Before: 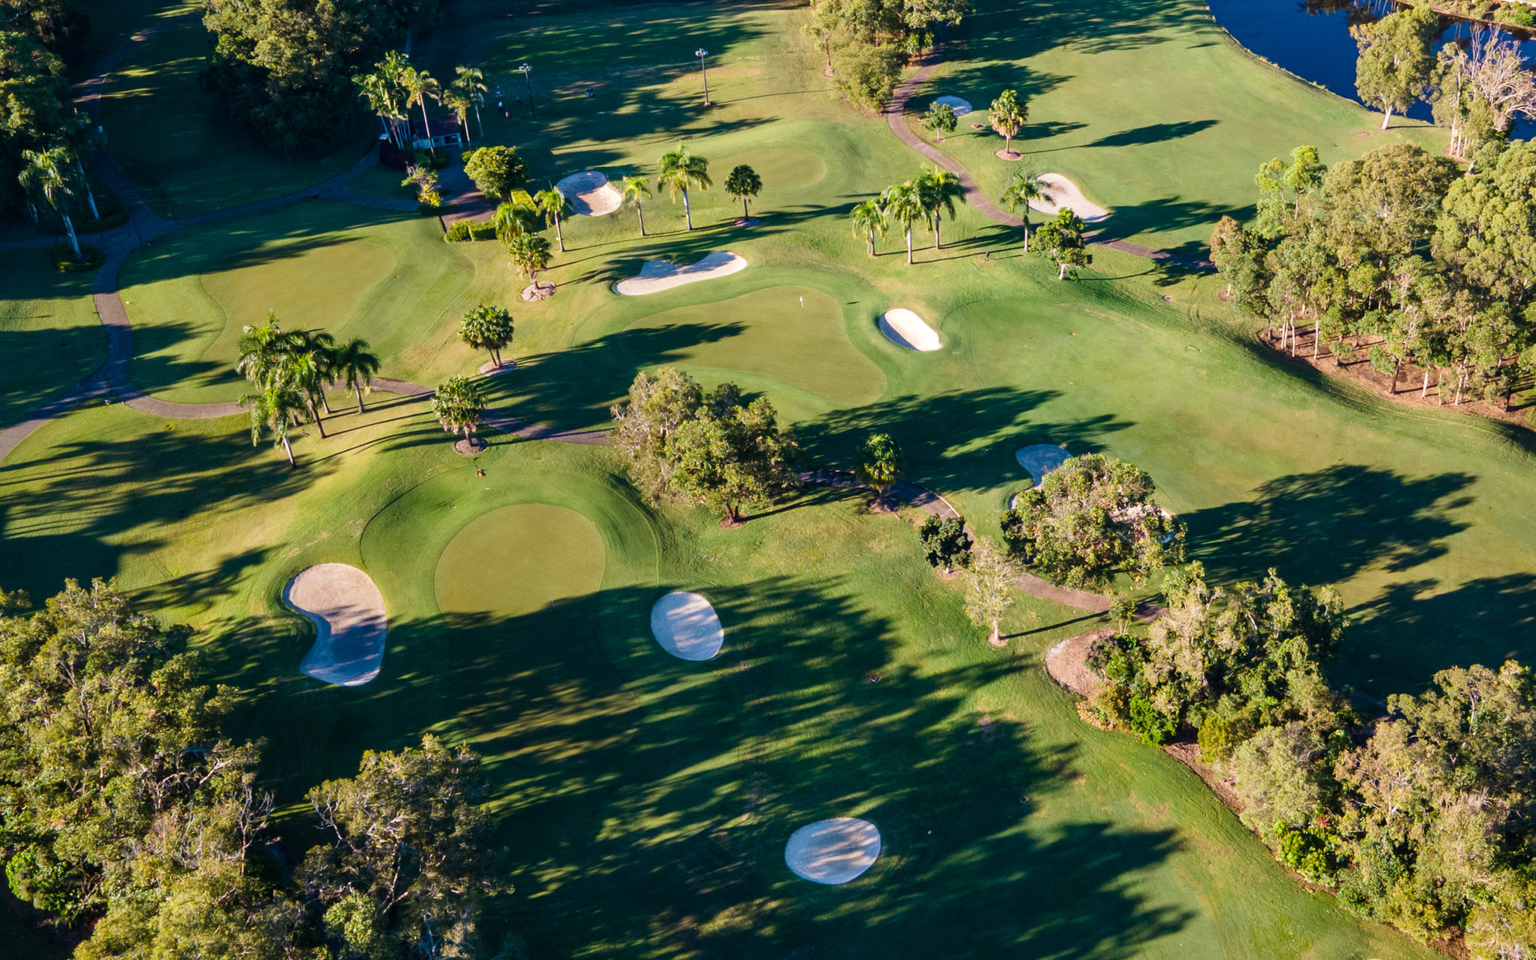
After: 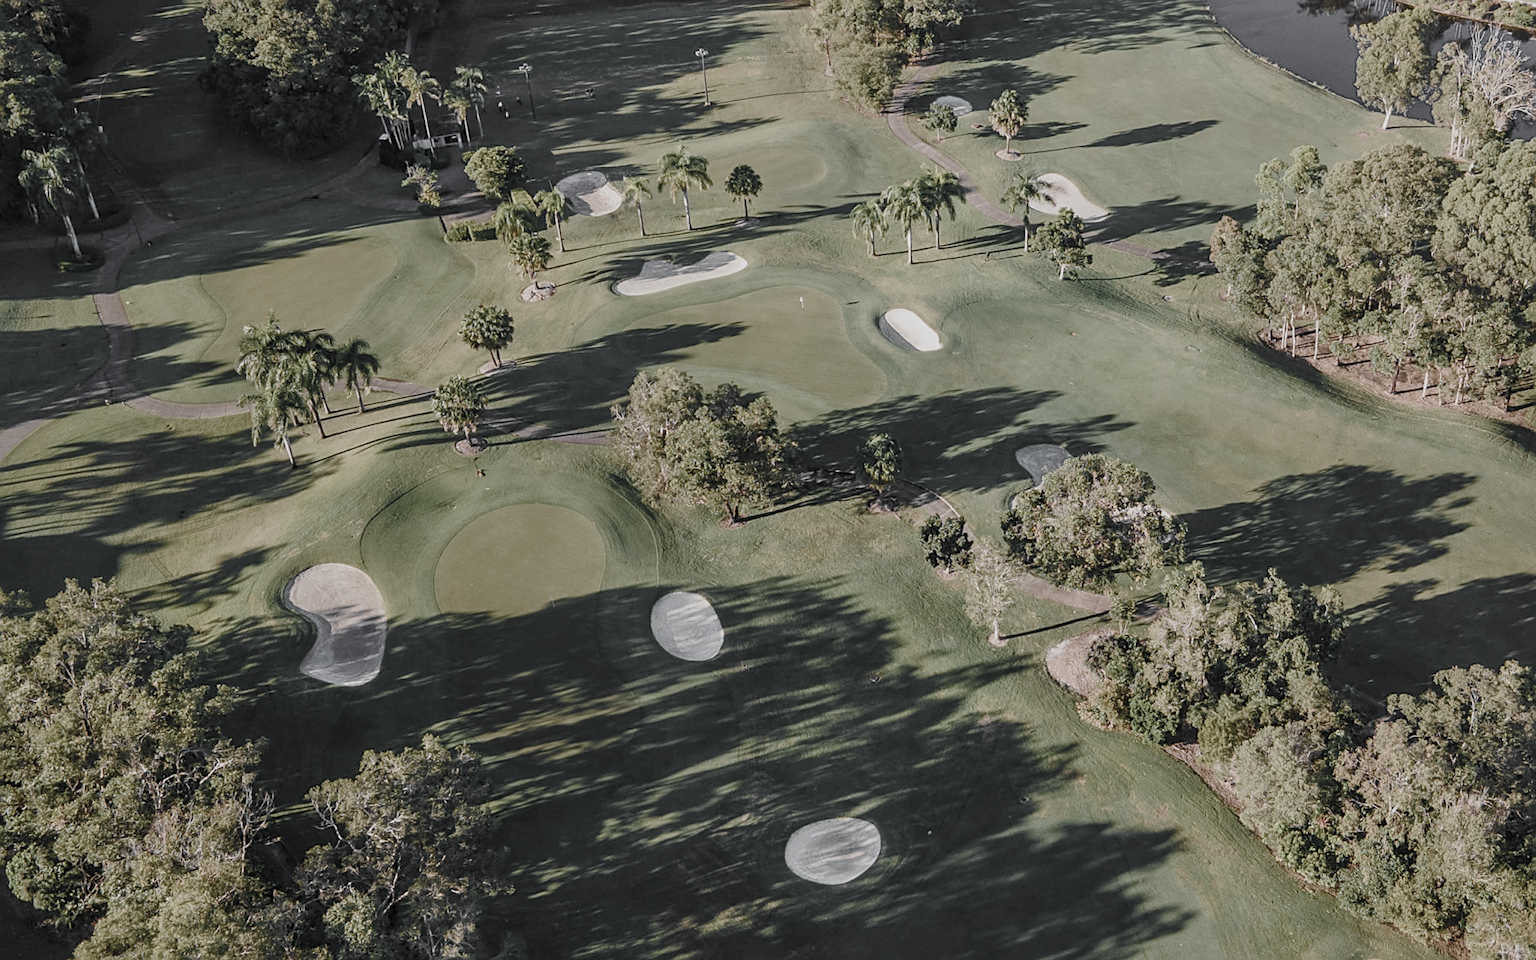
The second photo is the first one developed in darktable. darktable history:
local contrast: detail 110%
color zones: curves: ch0 [(0, 0.613) (0.01, 0.613) (0.245, 0.448) (0.498, 0.529) (0.642, 0.665) (0.879, 0.777) (0.99, 0.613)]; ch1 [(0, 0.035) (0.121, 0.189) (0.259, 0.197) (0.415, 0.061) (0.589, 0.022) (0.732, 0.022) (0.857, 0.026) (0.991, 0.053)]
sharpen: on, module defaults
color balance rgb: shadows lift › chroma 1%, shadows lift › hue 113°, highlights gain › chroma 0.2%, highlights gain › hue 333°, perceptual saturation grading › global saturation 20%, perceptual saturation grading › highlights -50%, perceptual saturation grading › shadows 25%, contrast -20%
